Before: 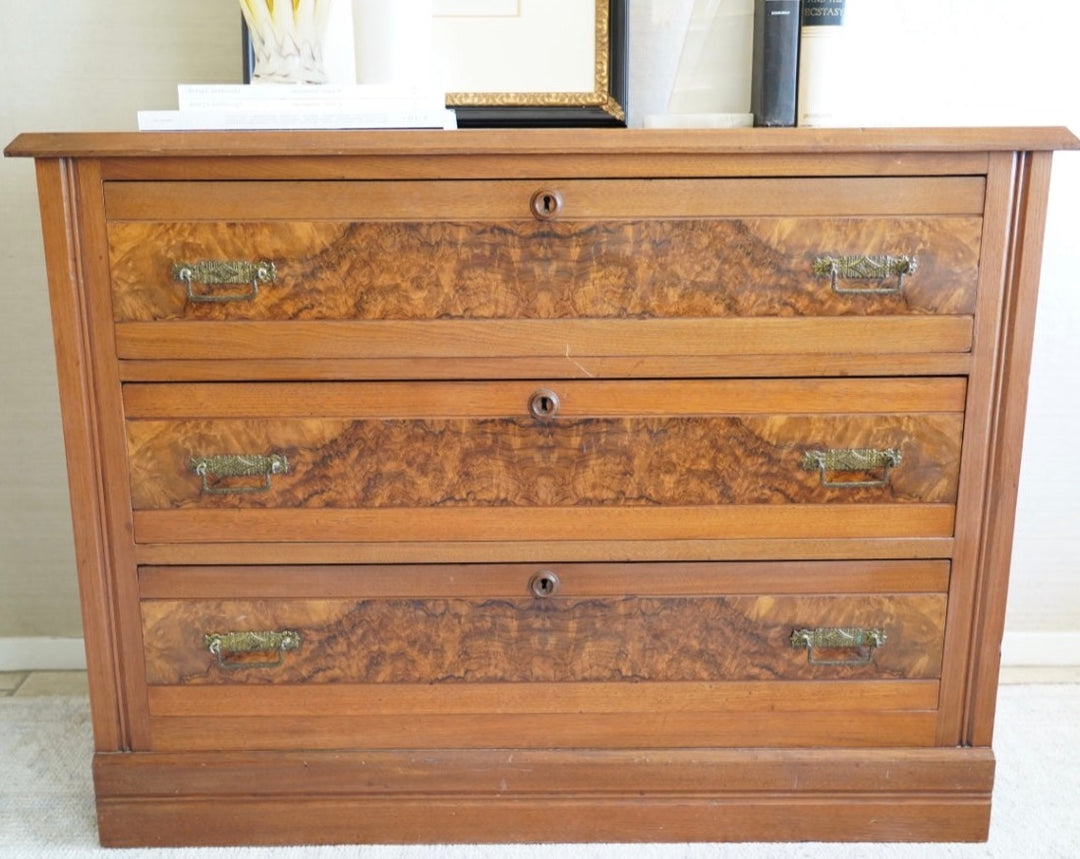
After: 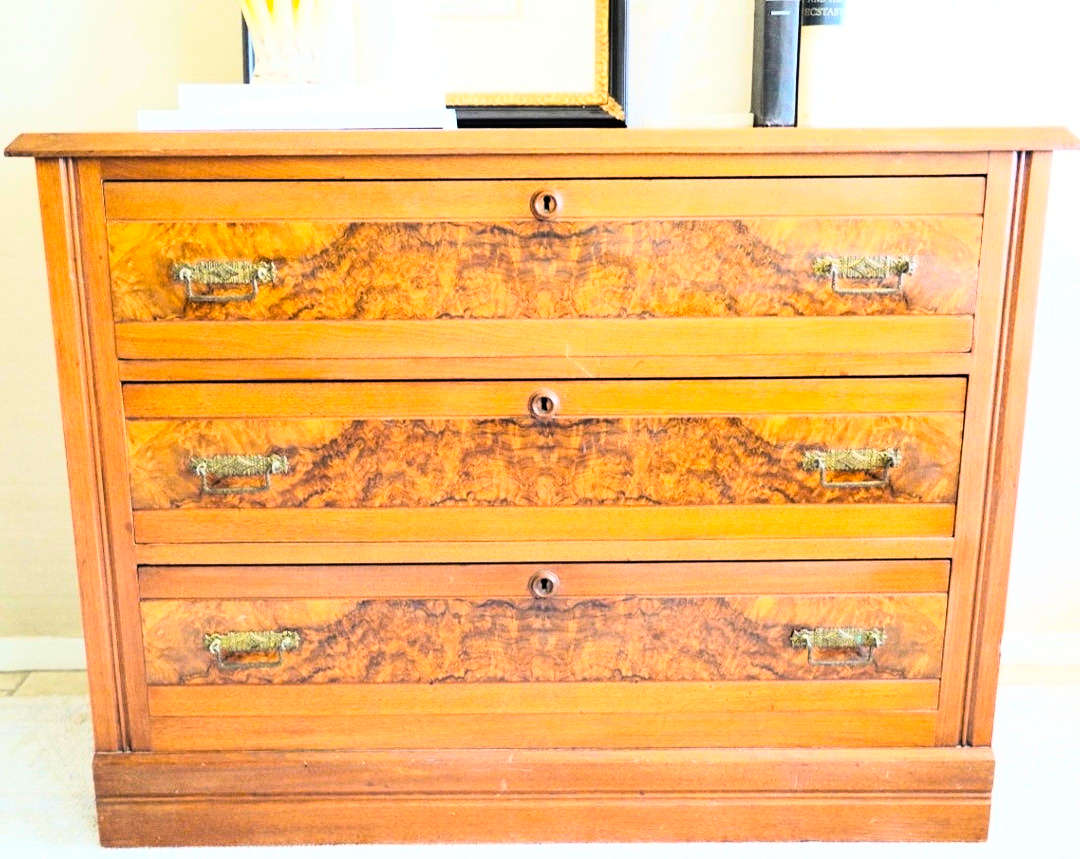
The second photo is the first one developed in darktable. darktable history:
tone equalizer: -7 EV 0.18 EV, -6 EV 0.12 EV, -5 EV 0.08 EV, -4 EV 0.04 EV, -2 EV -0.02 EV, -1 EV -0.04 EV, +0 EV -0.06 EV, luminance estimator HSV value / RGB max
rgb curve: curves: ch0 [(0, 0) (0.21, 0.15) (0.24, 0.21) (0.5, 0.75) (0.75, 0.96) (0.89, 0.99) (1, 1)]; ch1 [(0, 0.02) (0.21, 0.13) (0.25, 0.2) (0.5, 0.67) (0.75, 0.9) (0.89, 0.97) (1, 1)]; ch2 [(0, 0.02) (0.21, 0.13) (0.25, 0.2) (0.5, 0.67) (0.75, 0.9) (0.89, 0.97) (1, 1)], compensate middle gray true
color balance rgb: perceptual saturation grading › global saturation 20%, global vibrance 20%
white balance: red 1, blue 1
grain: coarseness 7.08 ISO, strength 21.67%, mid-tones bias 59.58%
base curve: curves: ch0 [(0, 0) (0.472, 0.455) (1, 1)], preserve colors none
